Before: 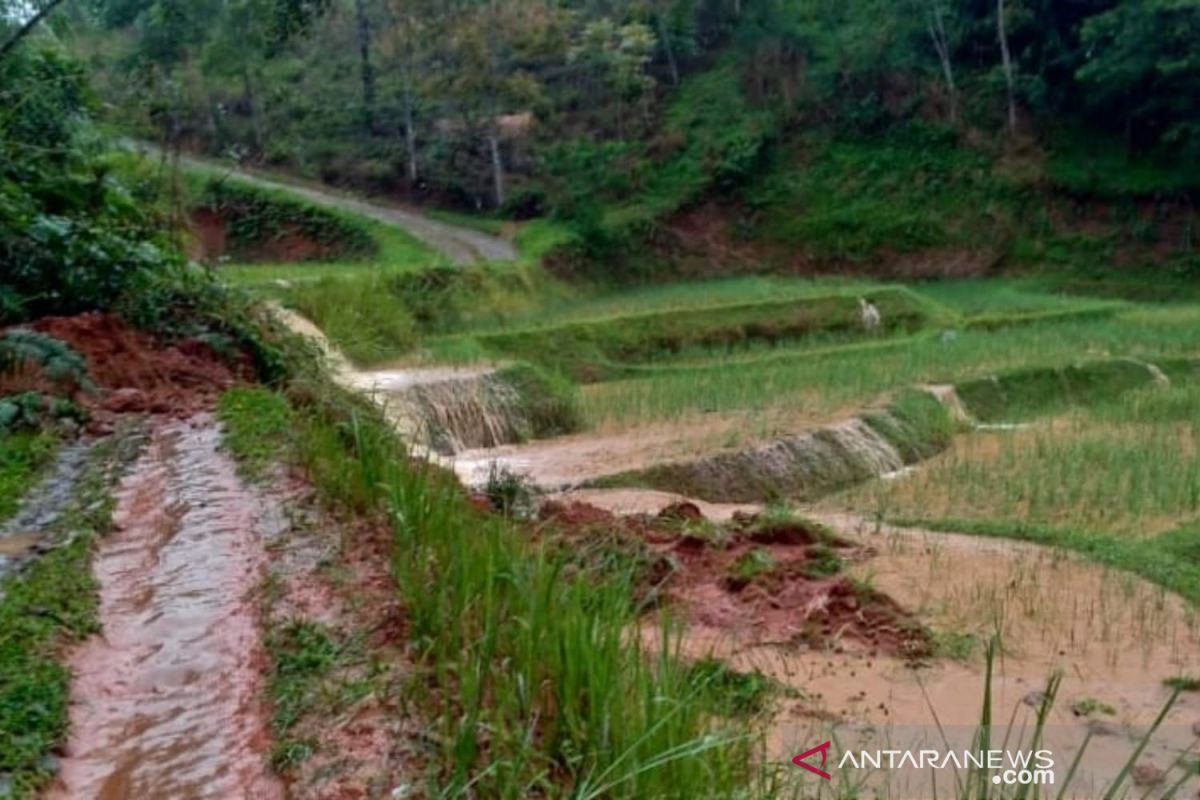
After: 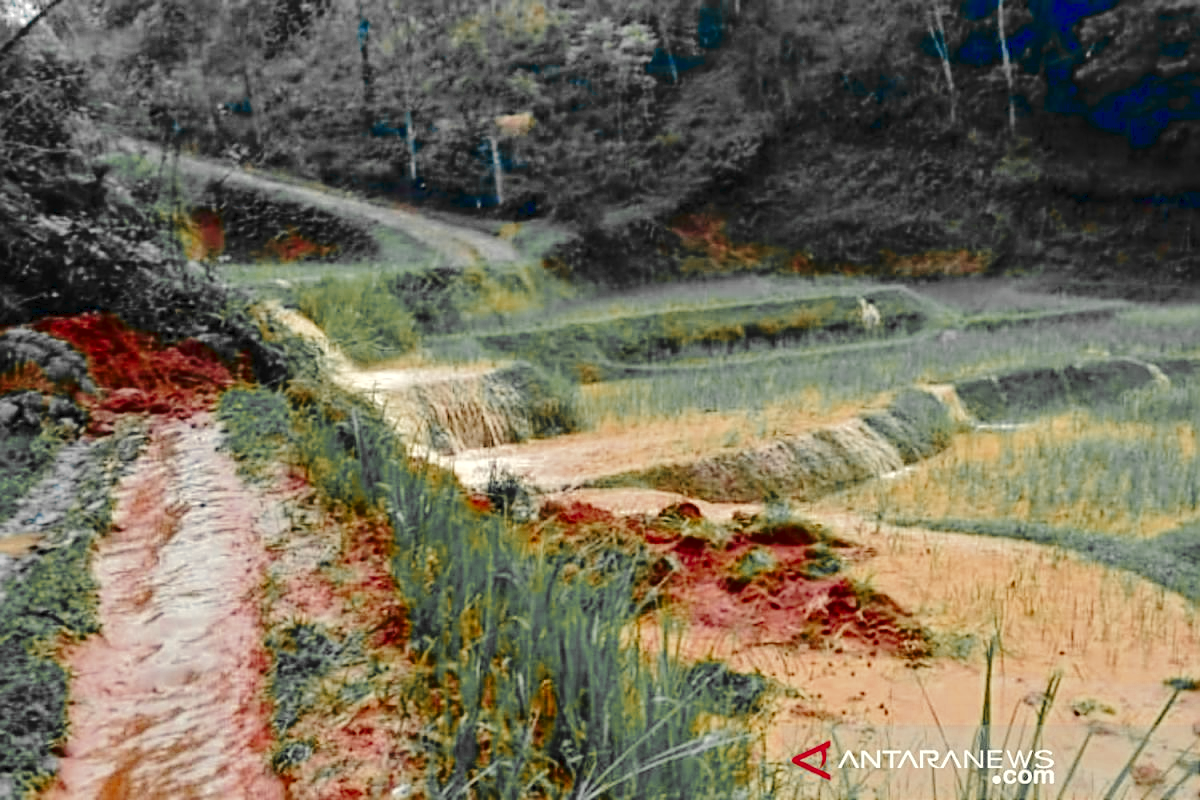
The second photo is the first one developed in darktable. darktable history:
local contrast: highlights 107%, shadows 103%, detail 120%, midtone range 0.2
tone curve: curves: ch0 [(0, 0) (0.003, 0.048) (0.011, 0.055) (0.025, 0.065) (0.044, 0.089) (0.069, 0.111) (0.1, 0.132) (0.136, 0.163) (0.177, 0.21) (0.224, 0.259) (0.277, 0.323) (0.335, 0.385) (0.399, 0.442) (0.468, 0.508) (0.543, 0.578) (0.623, 0.648) (0.709, 0.716) (0.801, 0.781) (0.898, 0.845) (1, 1)], color space Lab, linked channels, preserve colors none
color zones: curves: ch0 [(0, 0.363) (0.128, 0.373) (0.25, 0.5) (0.402, 0.407) (0.521, 0.525) (0.63, 0.559) (0.729, 0.662) (0.867, 0.471)]; ch1 [(0, 0.515) (0.136, 0.618) (0.25, 0.5) (0.378, 0) (0.516, 0) (0.622, 0.593) (0.737, 0.819) (0.87, 0.593)]; ch2 [(0, 0.529) (0.128, 0.471) (0.282, 0.451) (0.386, 0.662) (0.516, 0.525) (0.633, 0.554) (0.75, 0.62) (0.875, 0.441)]
sharpen: on, module defaults
color correction: highlights a* -0.613, highlights b* 9.15, shadows a* -8.85, shadows b* 0.464
base curve: curves: ch0 [(0, 0) (0.028, 0.03) (0.121, 0.232) (0.46, 0.748) (0.859, 0.968) (1, 1)], preserve colors none
